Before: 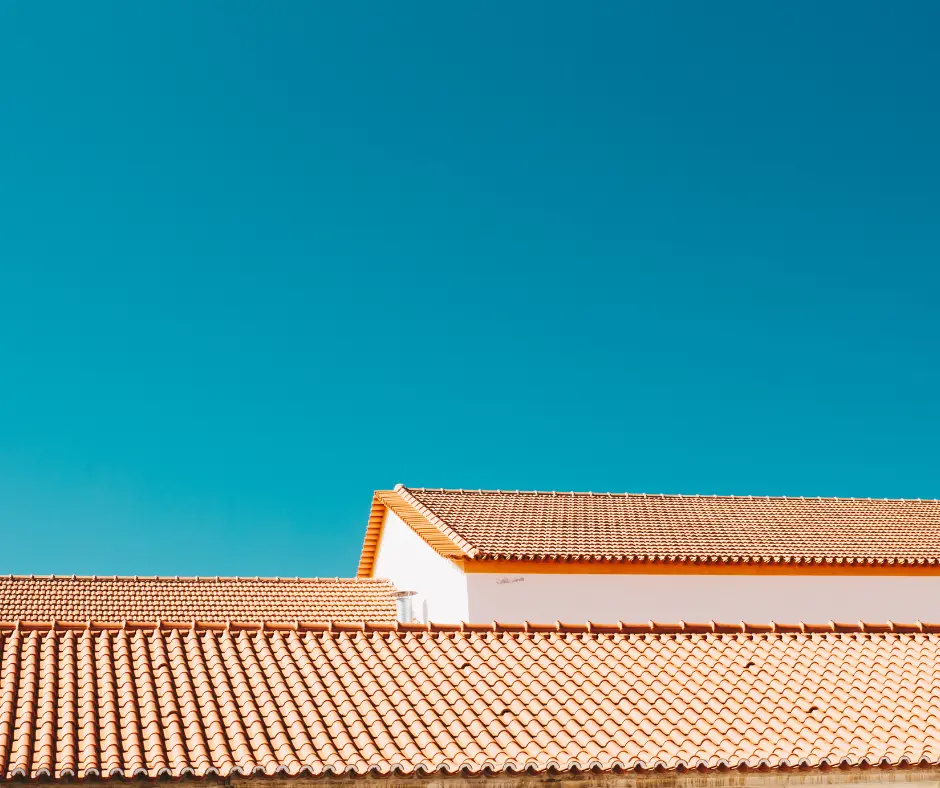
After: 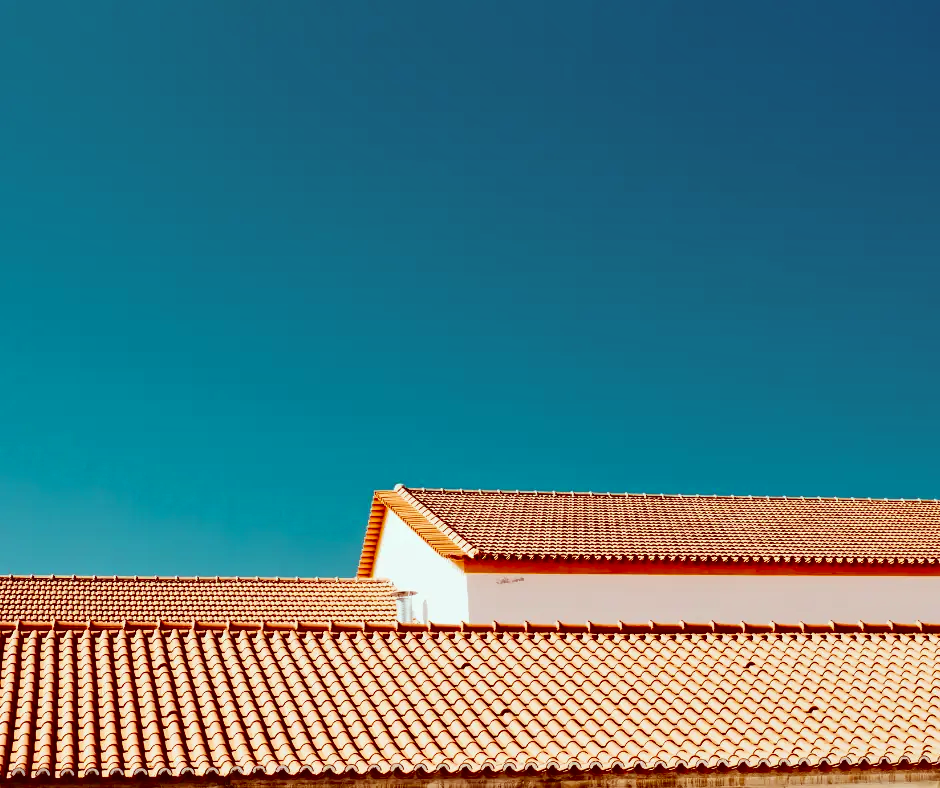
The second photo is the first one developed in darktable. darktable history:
contrast brightness saturation: contrast 0.19, brightness -0.24, saturation 0.11
color correction: highlights a* -7.23, highlights b* -0.161, shadows a* 20.08, shadows b* 11.73
shadows and highlights: low approximation 0.01, soften with gaussian
